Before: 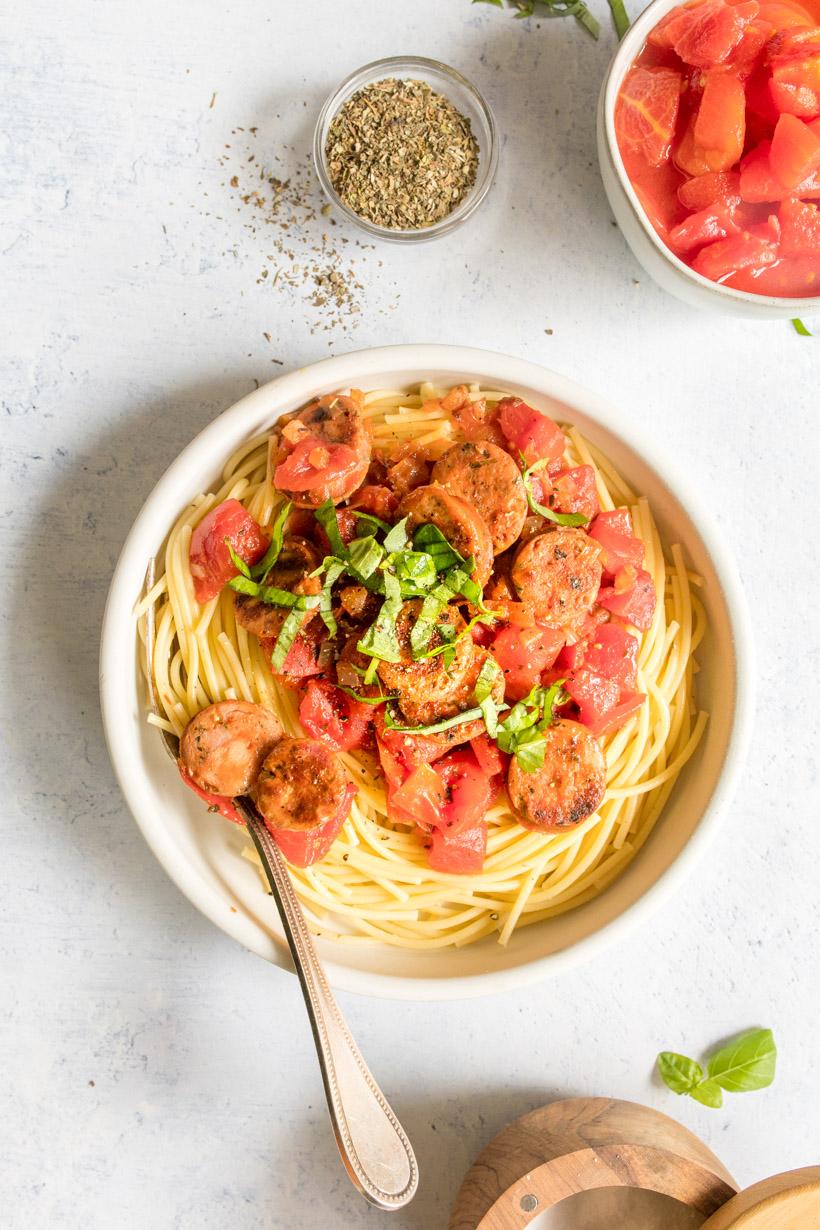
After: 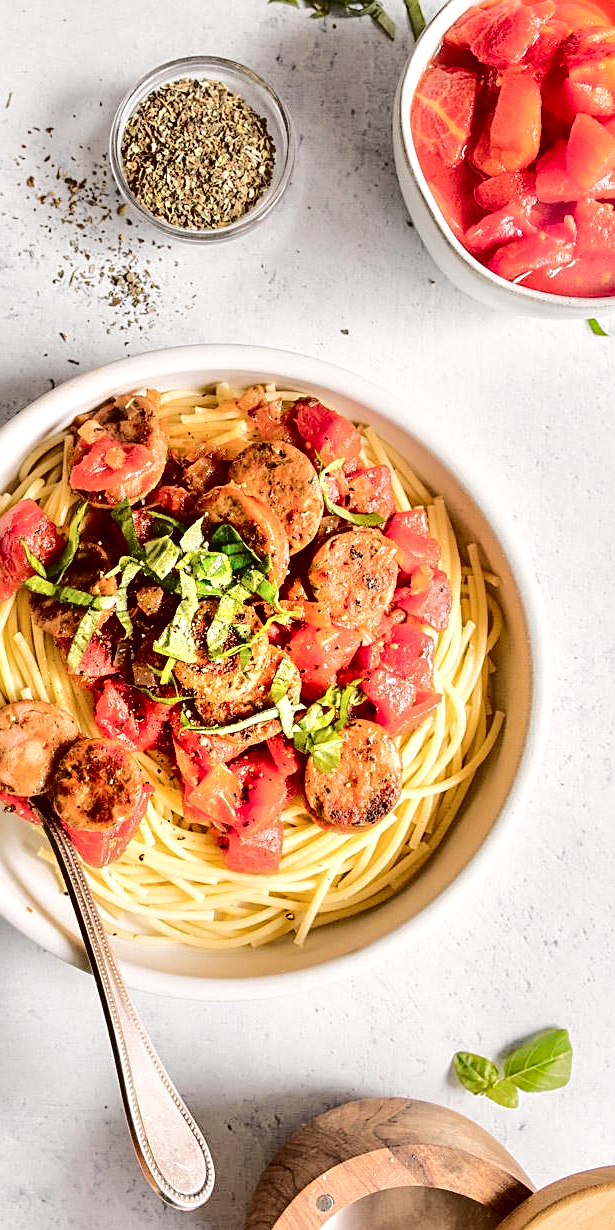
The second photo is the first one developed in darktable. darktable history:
crop and rotate: left 24.927%
tone curve: curves: ch0 [(0, 0.032) (0.094, 0.08) (0.265, 0.208) (0.41, 0.417) (0.485, 0.524) (0.638, 0.673) (0.845, 0.828) (0.994, 0.964)]; ch1 [(0, 0) (0.161, 0.092) (0.37, 0.302) (0.437, 0.456) (0.469, 0.482) (0.498, 0.504) (0.576, 0.583) (0.644, 0.638) (0.725, 0.765) (1, 1)]; ch2 [(0, 0) (0.352, 0.403) (0.45, 0.469) (0.502, 0.504) (0.54, 0.521) (0.589, 0.576) (1, 1)], color space Lab, independent channels, preserve colors none
sharpen: on, module defaults
contrast equalizer: y [[0.601, 0.6, 0.598, 0.598, 0.6, 0.601], [0.5 ×6], [0.5 ×6], [0 ×6], [0 ×6]]
